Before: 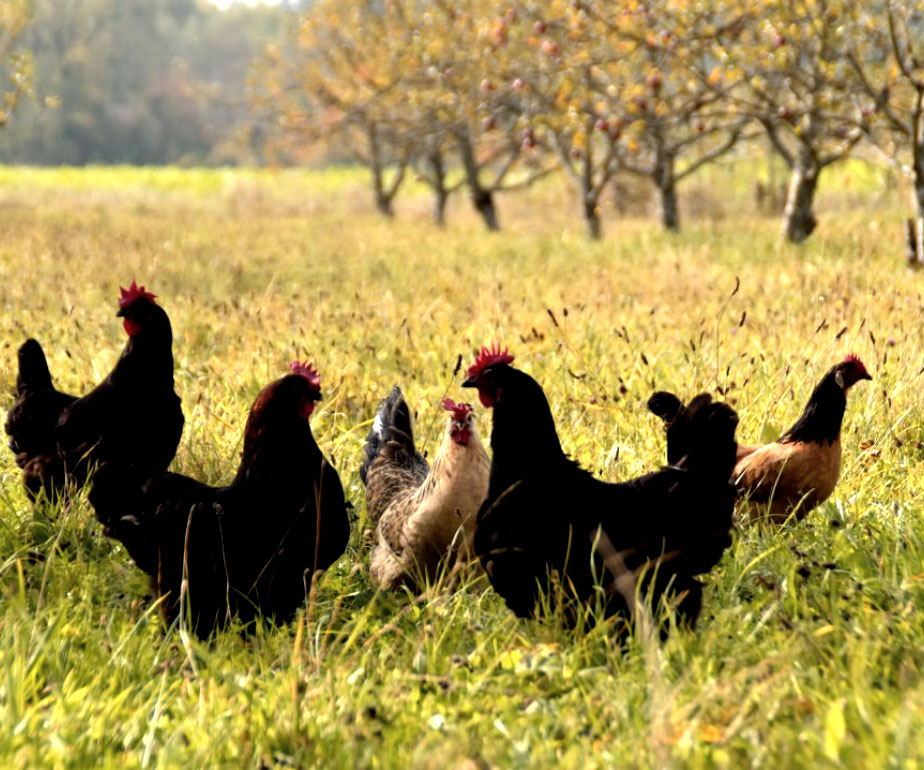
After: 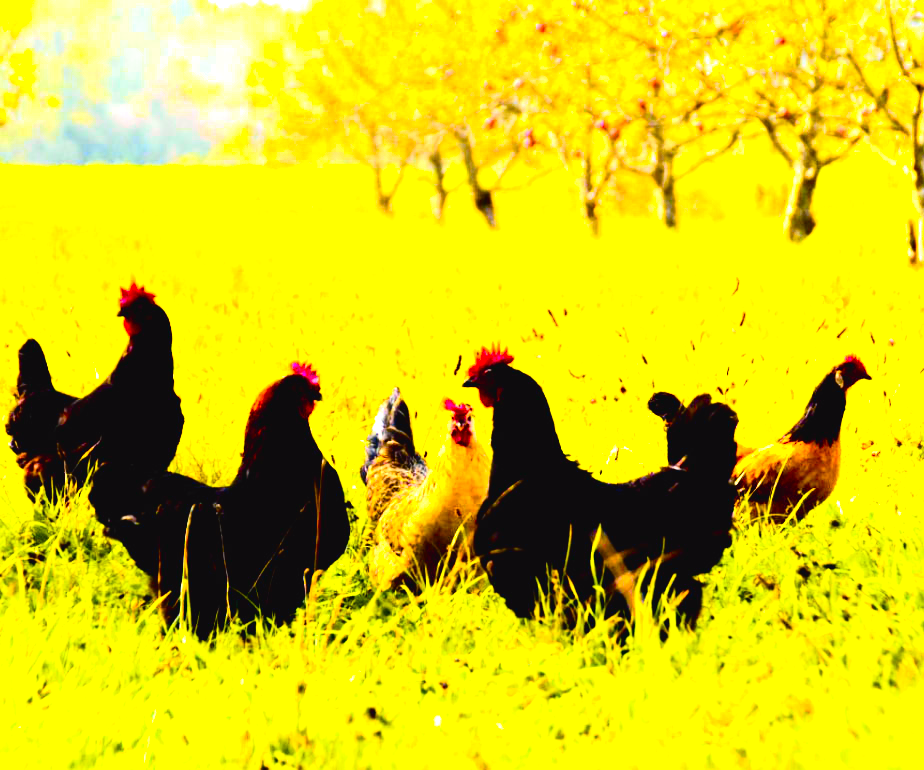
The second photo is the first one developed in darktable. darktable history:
exposure: exposure 0.935 EV, compensate highlight preservation false
tone curve: curves: ch0 [(0, 0.031) (0.139, 0.084) (0.311, 0.278) (0.495, 0.544) (0.718, 0.816) (0.841, 0.909) (1, 0.967)]; ch1 [(0, 0) (0.272, 0.249) (0.388, 0.385) (0.469, 0.456) (0.495, 0.497) (0.538, 0.545) (0.578, 0.595) (0.707, 0.778) (1, 1)]; ch2 [(0, 0) (0.125, 0.089) (0.353, 0.329) (0.443, 0.408) (0.502, 0.499) (0.557, 0.531) (0.608, 0.631) (1, 1)], color space Lab, independent channels, preserve colors none
color balance rgb: linear chroma grading › global chroma 25%, perceptual saturation grading › global saturation 40%, perceptual brilliance grading › global brilliance 30%, global vibrance 40%
